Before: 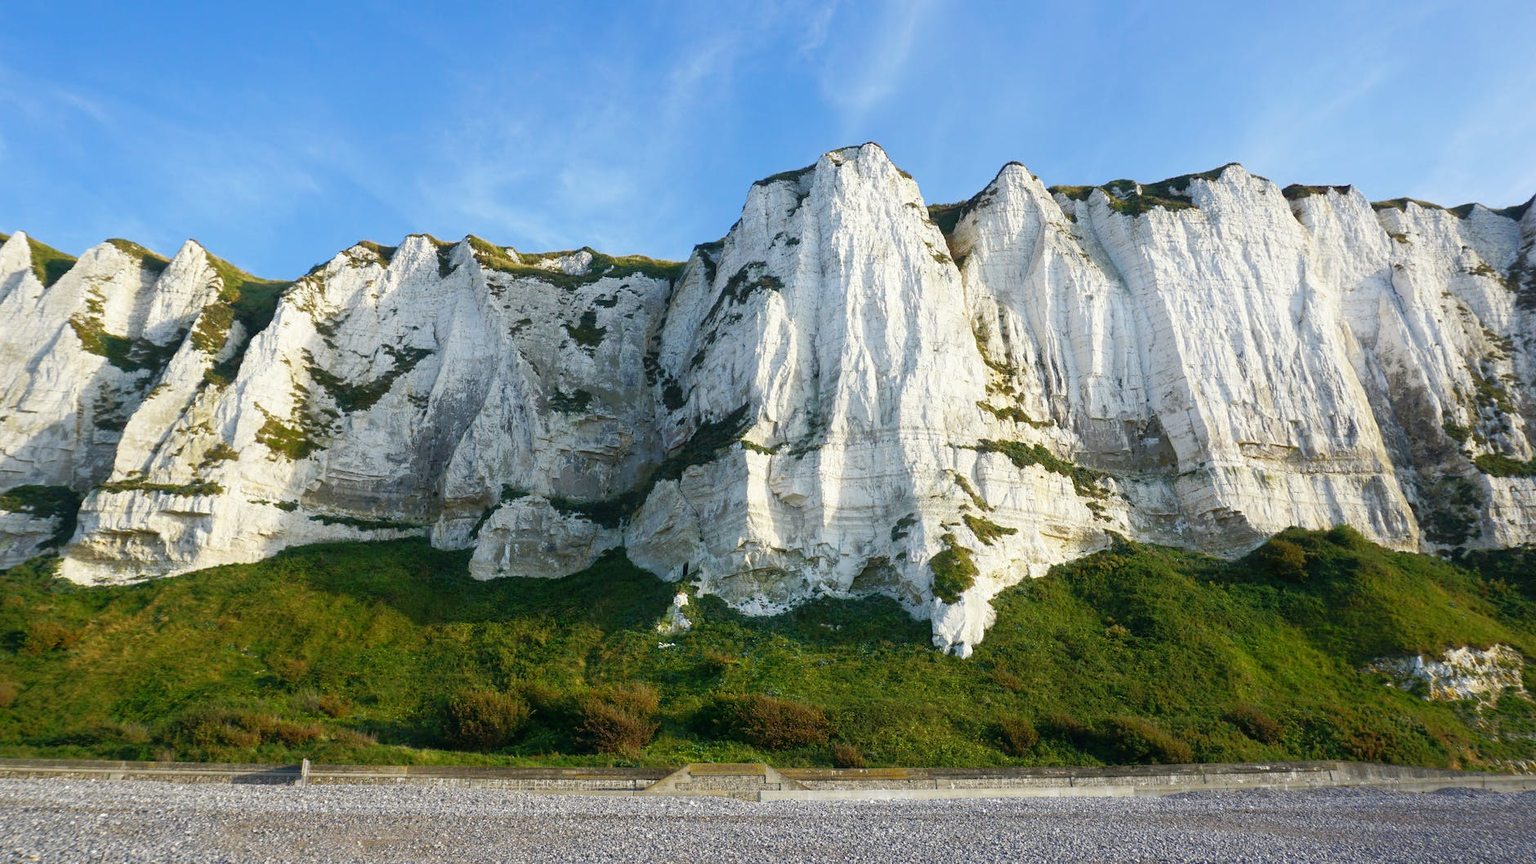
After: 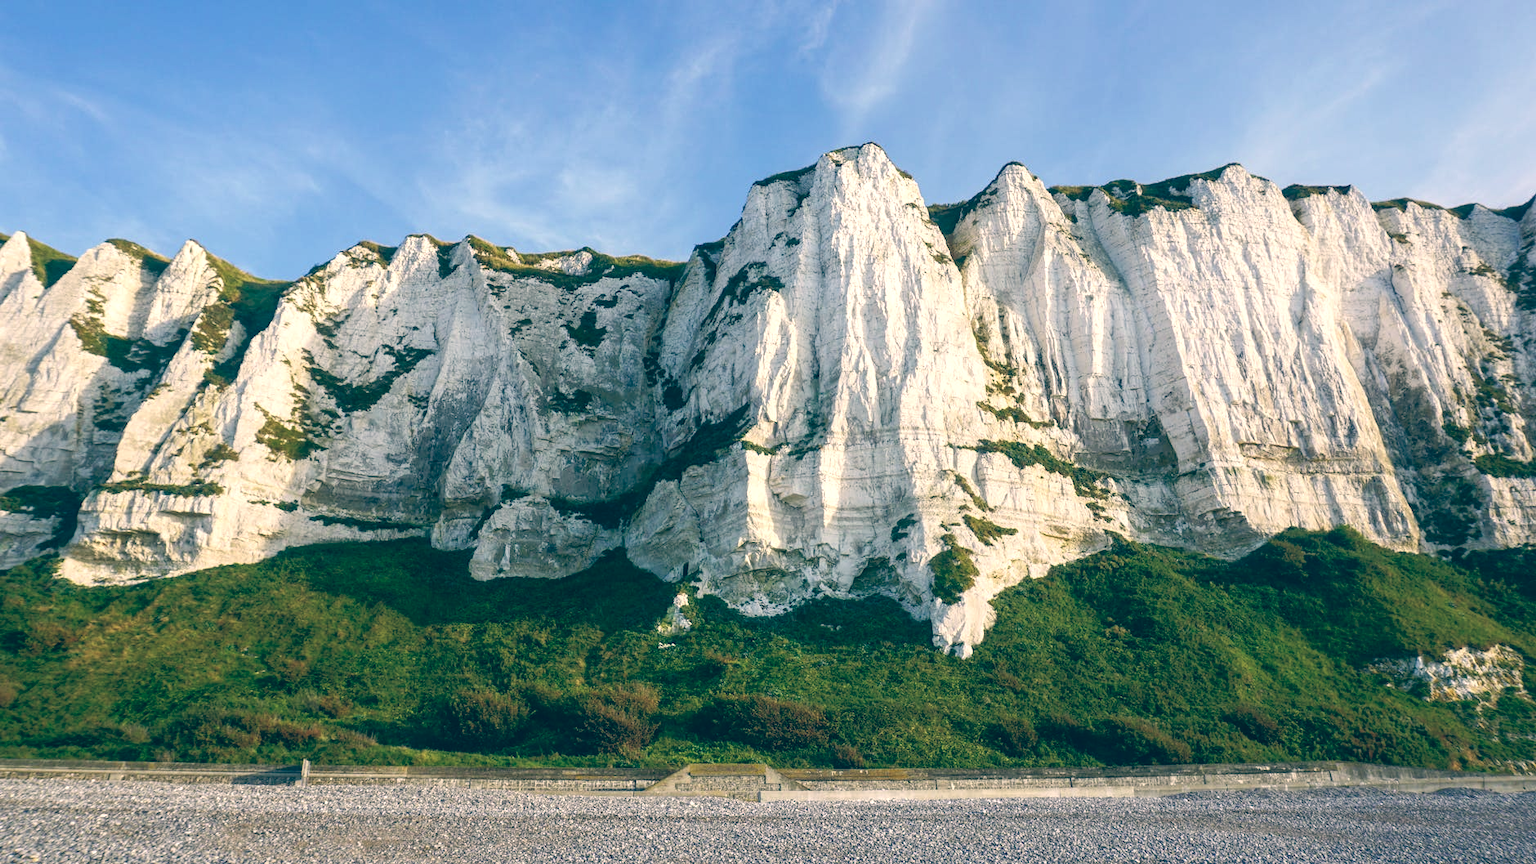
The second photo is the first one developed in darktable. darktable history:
local contrast: on, module defaults
color balance: lift [1.006, 0.985, 1.002, 1.015], gamma [1, 0.953, 1.008, 1.047], gain [1.076, 1.13, 1.004, 0.87]
